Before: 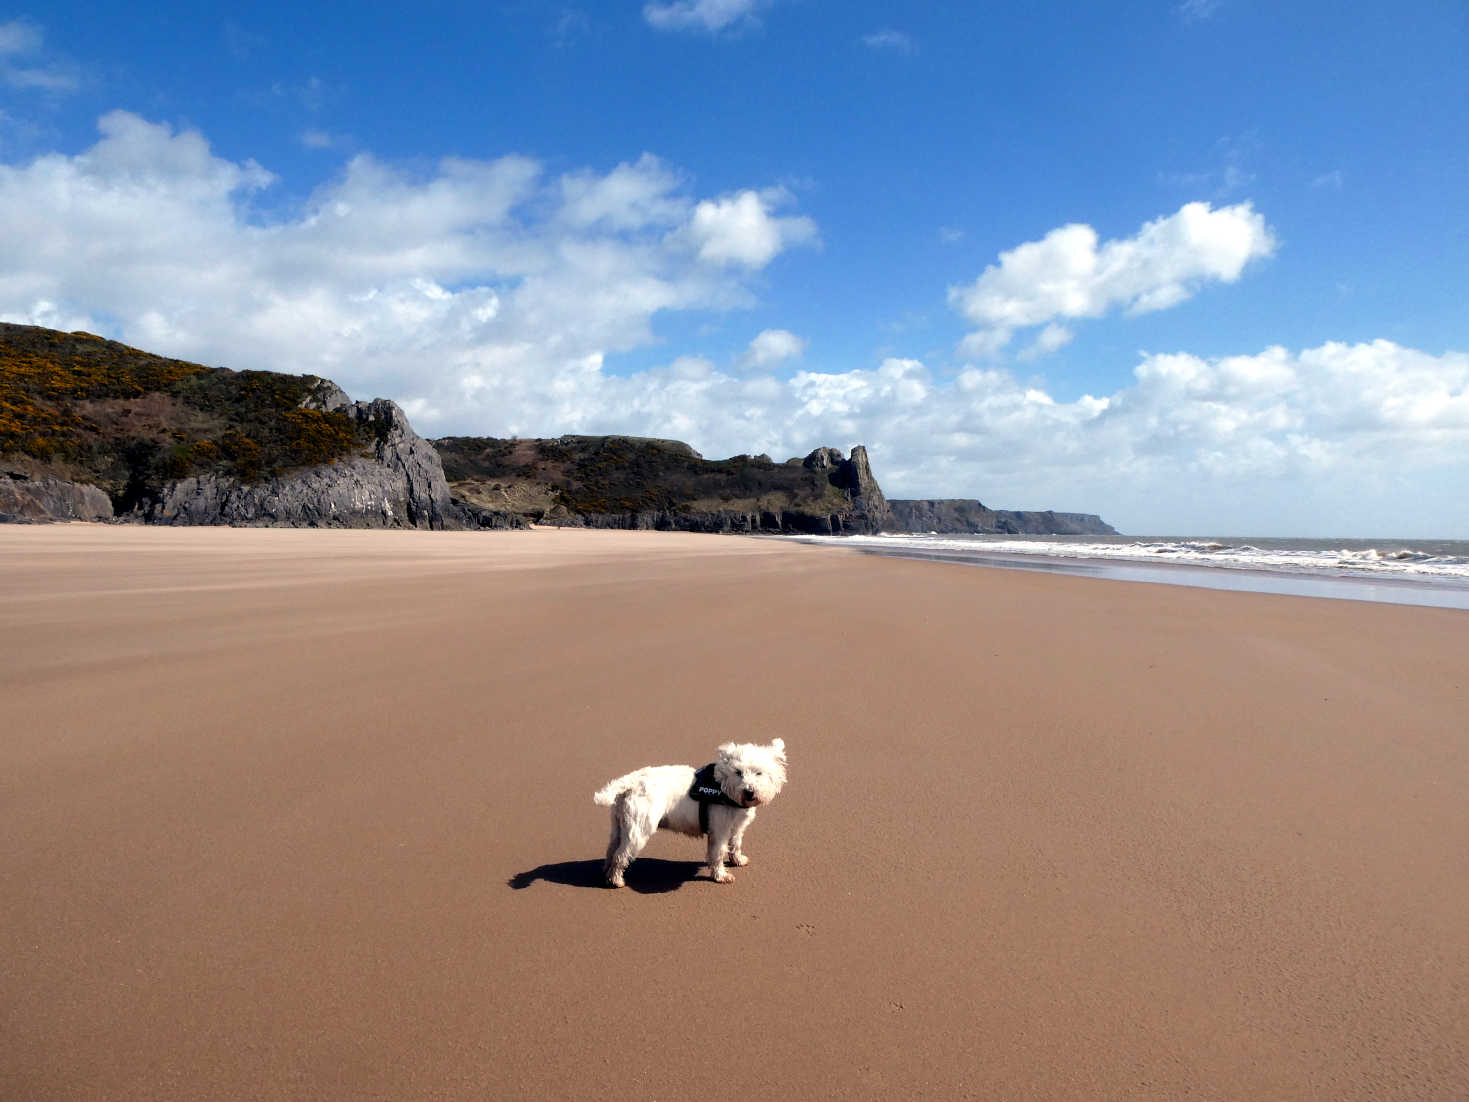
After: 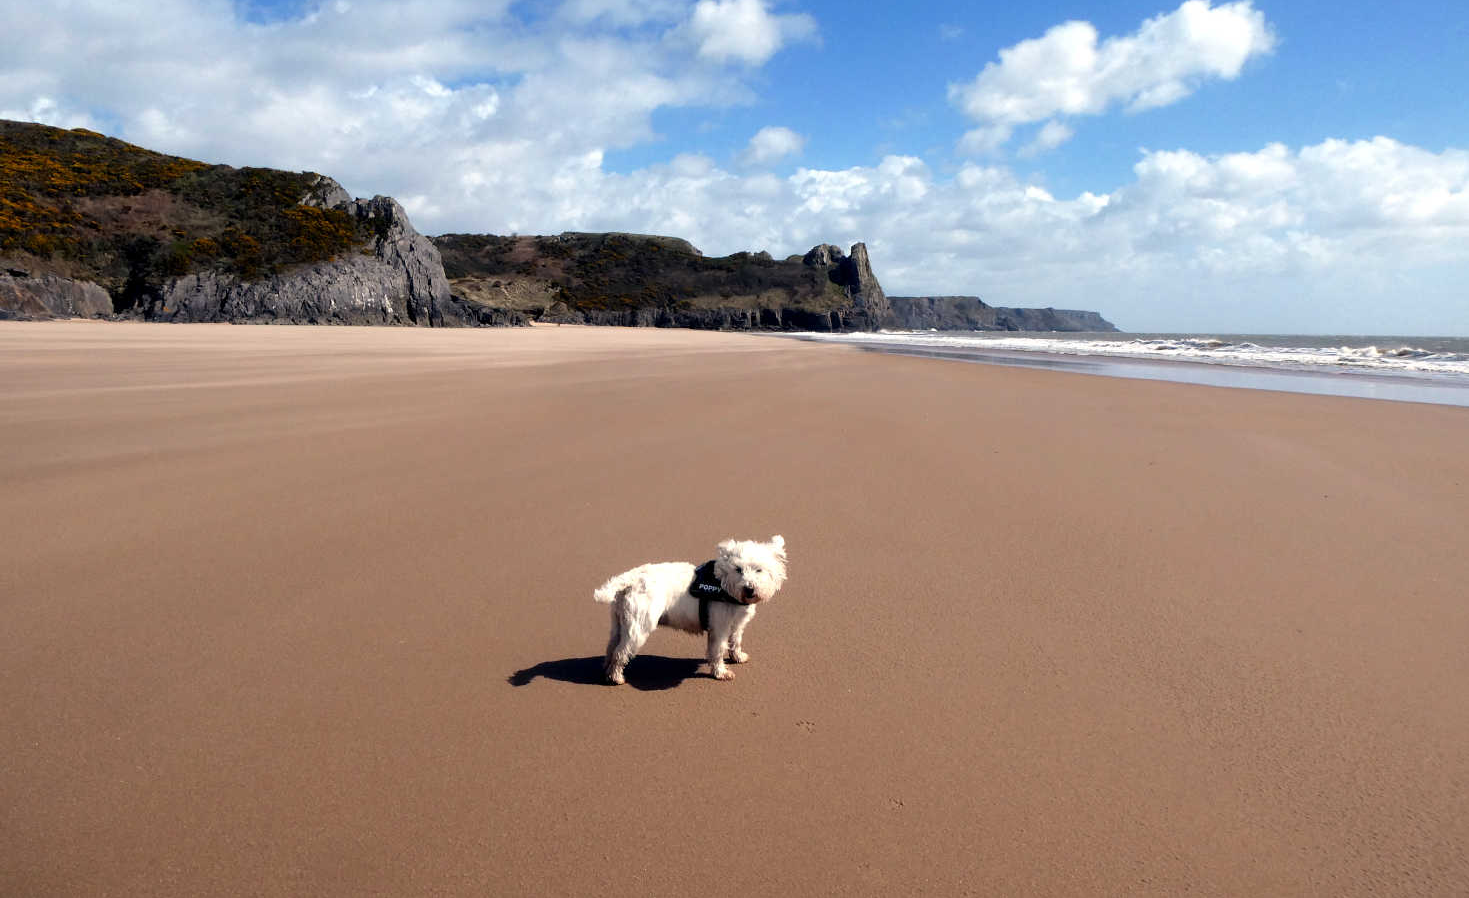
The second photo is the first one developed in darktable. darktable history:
crop and rotate: top 18.489%
